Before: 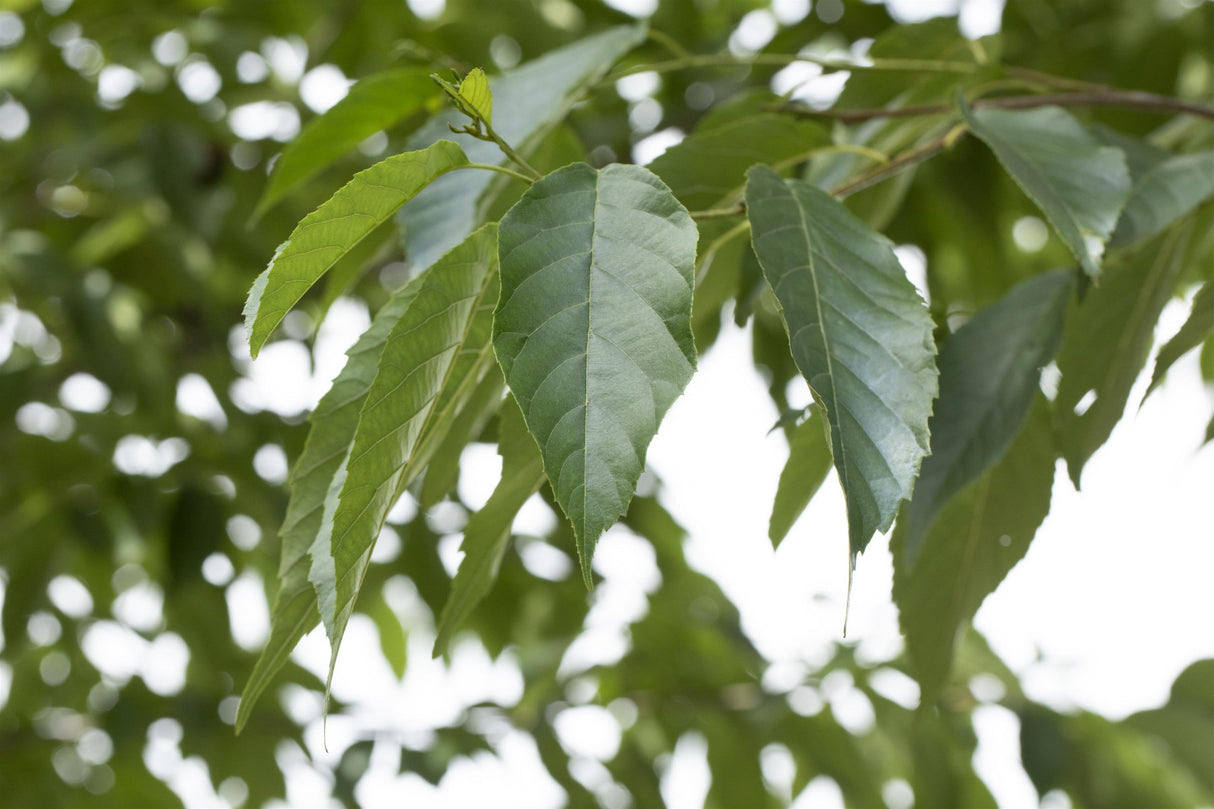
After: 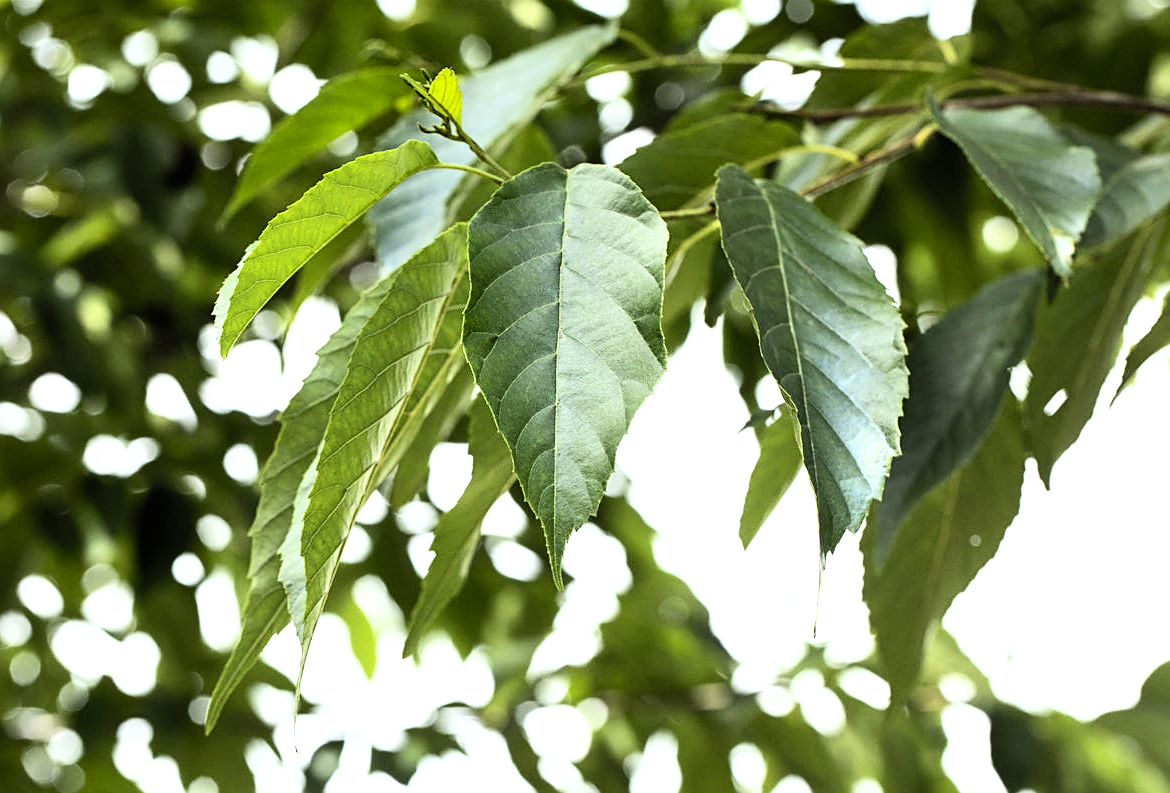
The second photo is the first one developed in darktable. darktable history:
sharpen: on, module defaults
color balance rgb: linear chroma grading › global chroma 9.138%, perceptual saturation grading › global saturation 0.614%, global vibrance 15.124%
filmic rgb: black relative exposure -8.26 EV, white relative exposure 2.24 EV, hardness 7.16, latitude 85.66%, contrast 1.711, highlights saturation mix -3.83%, shadows ↔ highlights balance -2.67%, color science v5 (2021), iterations of high-quality reconstruction 0, contrast in shadows safe, contrast in highlights safe
contrast brightness saturation: contrast 0.2, brightness 0.168, saturation 0.226
crop and rotate: left 2.53%, right 1.091%, bottom 1.933%
